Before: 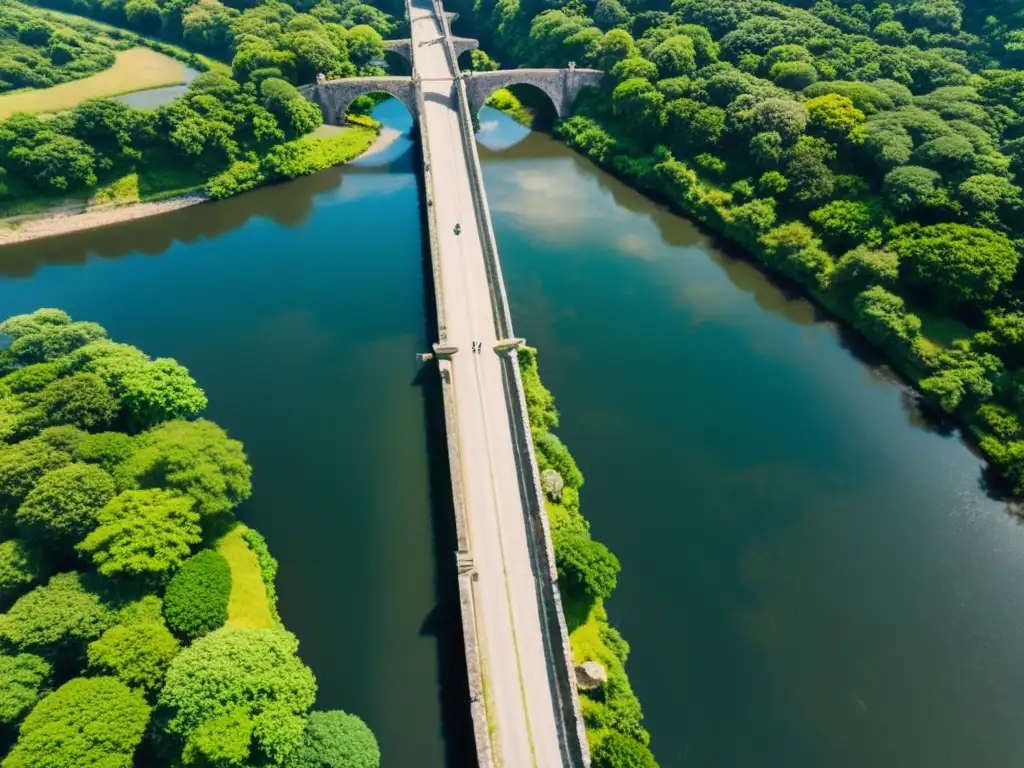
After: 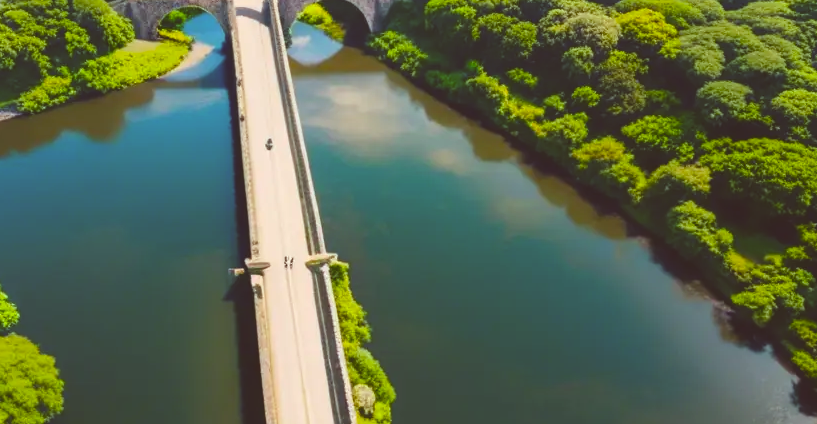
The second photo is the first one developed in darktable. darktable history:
crop: left 18.36%, top 11.097%, right 1.804%, bottom 33.628%
color balance rgb: power › chroma 1.532%, power › hue 28.02°, global offset › luminance 1.995%, linear chroma grading › global chroma -15.981%, perceptual saturation grading › global saturation 35.871%, perceptual saturation grading › shadows 35.211%
